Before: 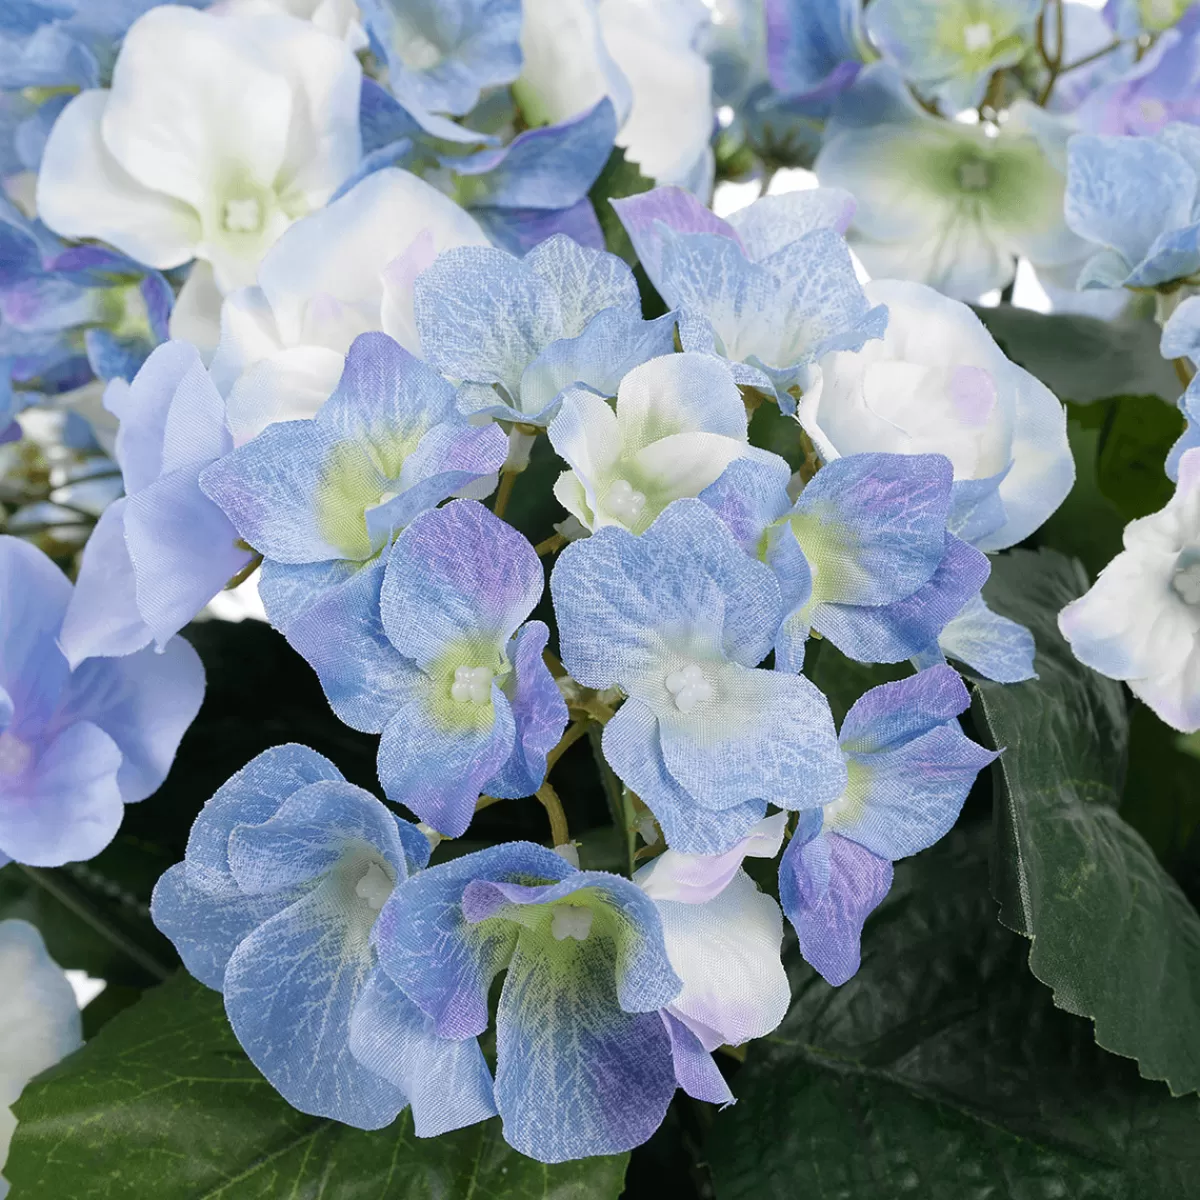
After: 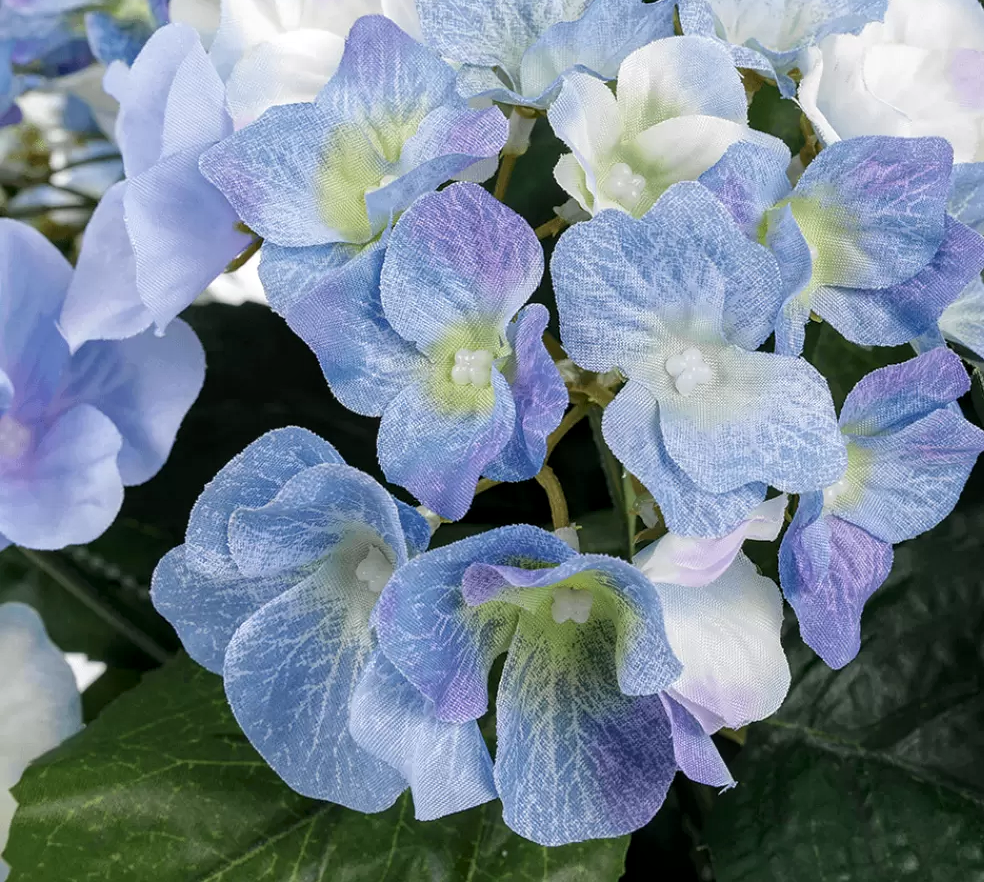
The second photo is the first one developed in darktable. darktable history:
crop: top 26.494%, right 17.953%
local contrast: detail 130%
